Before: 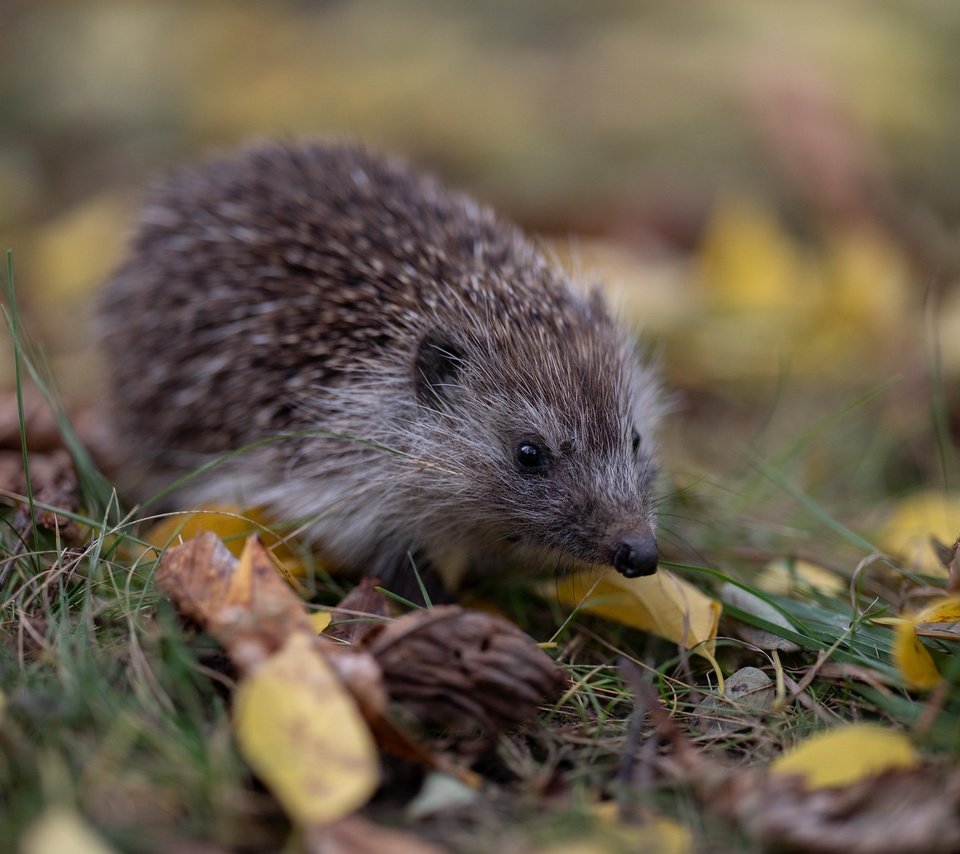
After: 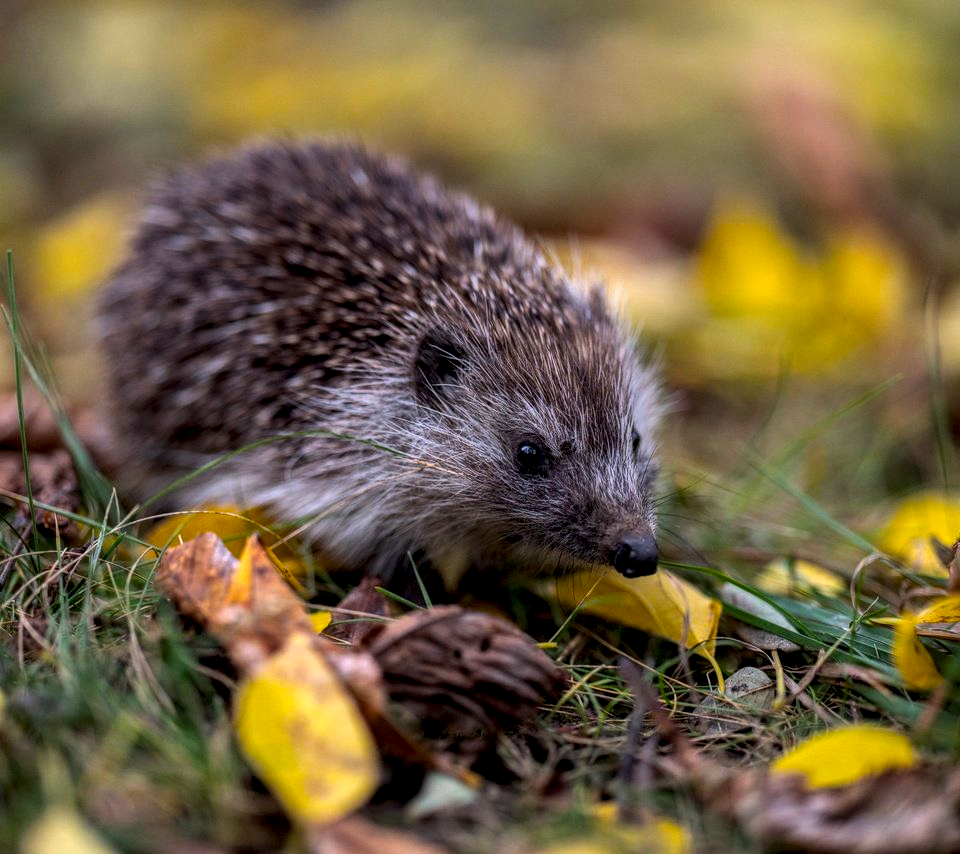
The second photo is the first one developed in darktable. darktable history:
color balance rgb: perceptual saturation grading › global saturation 59.312%, perceptual saturation grading › highlights 19.846%, perceptual saturation grading › shadows -50.194%, perceptual brilliance grading › highlights 9.524%, perceptual brilliance grading › mid-tones 4.986%, global vibrance 20%
local contrast: highlights 24%, detail 150%
